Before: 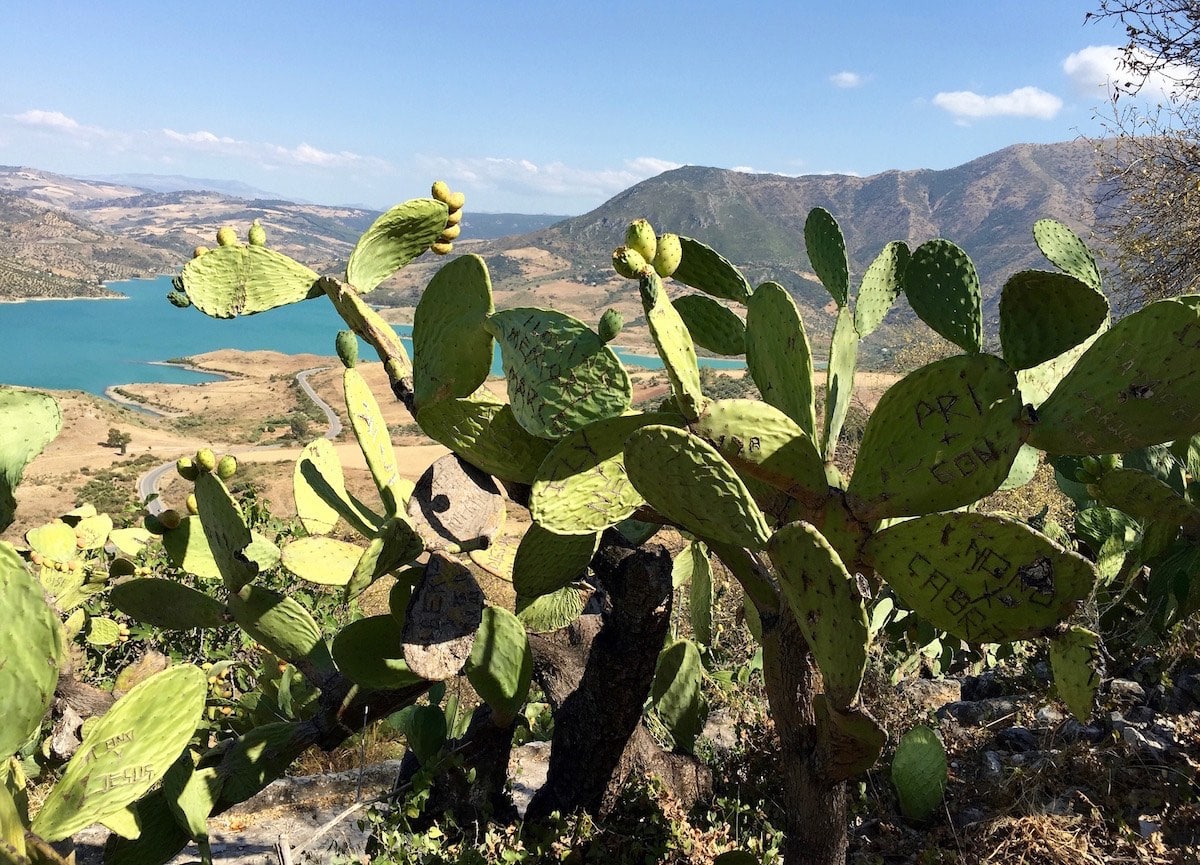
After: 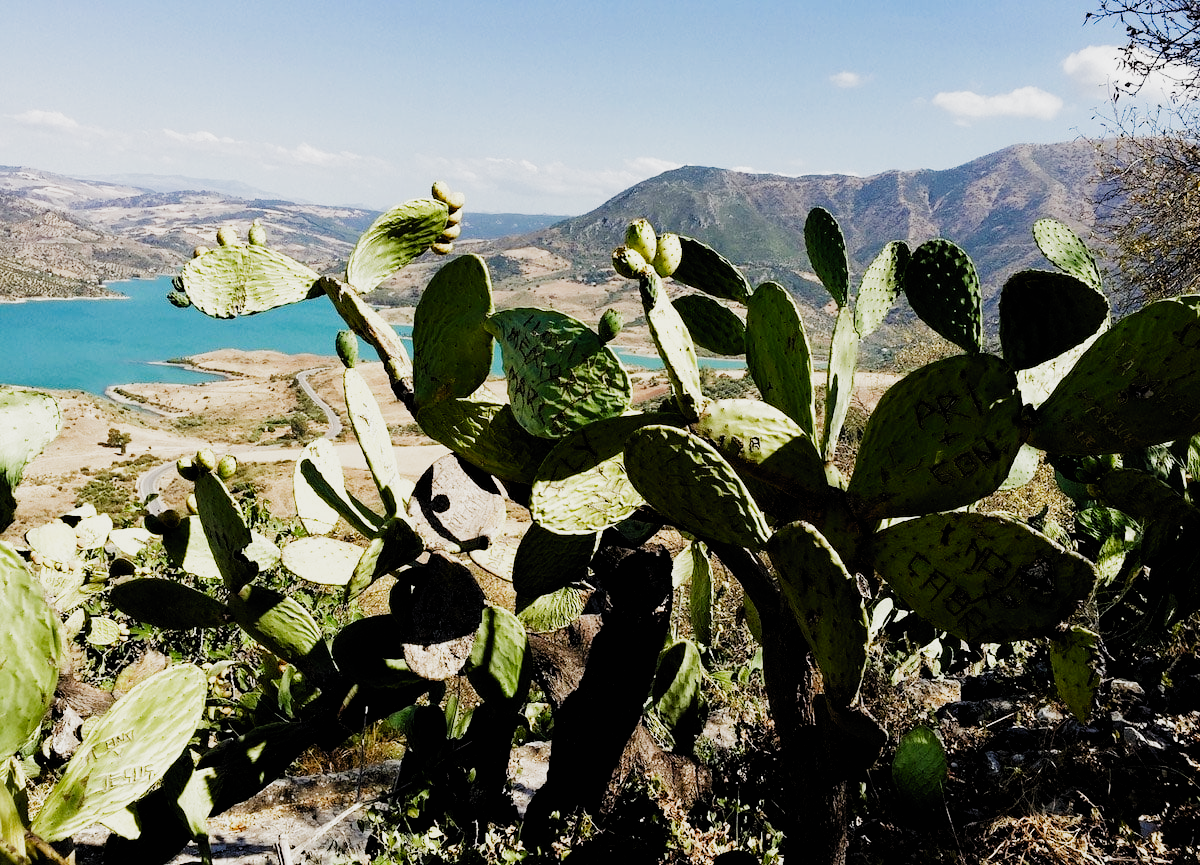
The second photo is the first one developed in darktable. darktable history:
filmic rgb: black relative exposure -3.97 EV, white relative exposure 3 EV, hardness 3.02, contrast 1.515, preserve chrominance no, color science v5 (2021), contrast in shadows safe, contrast in highlights safe
